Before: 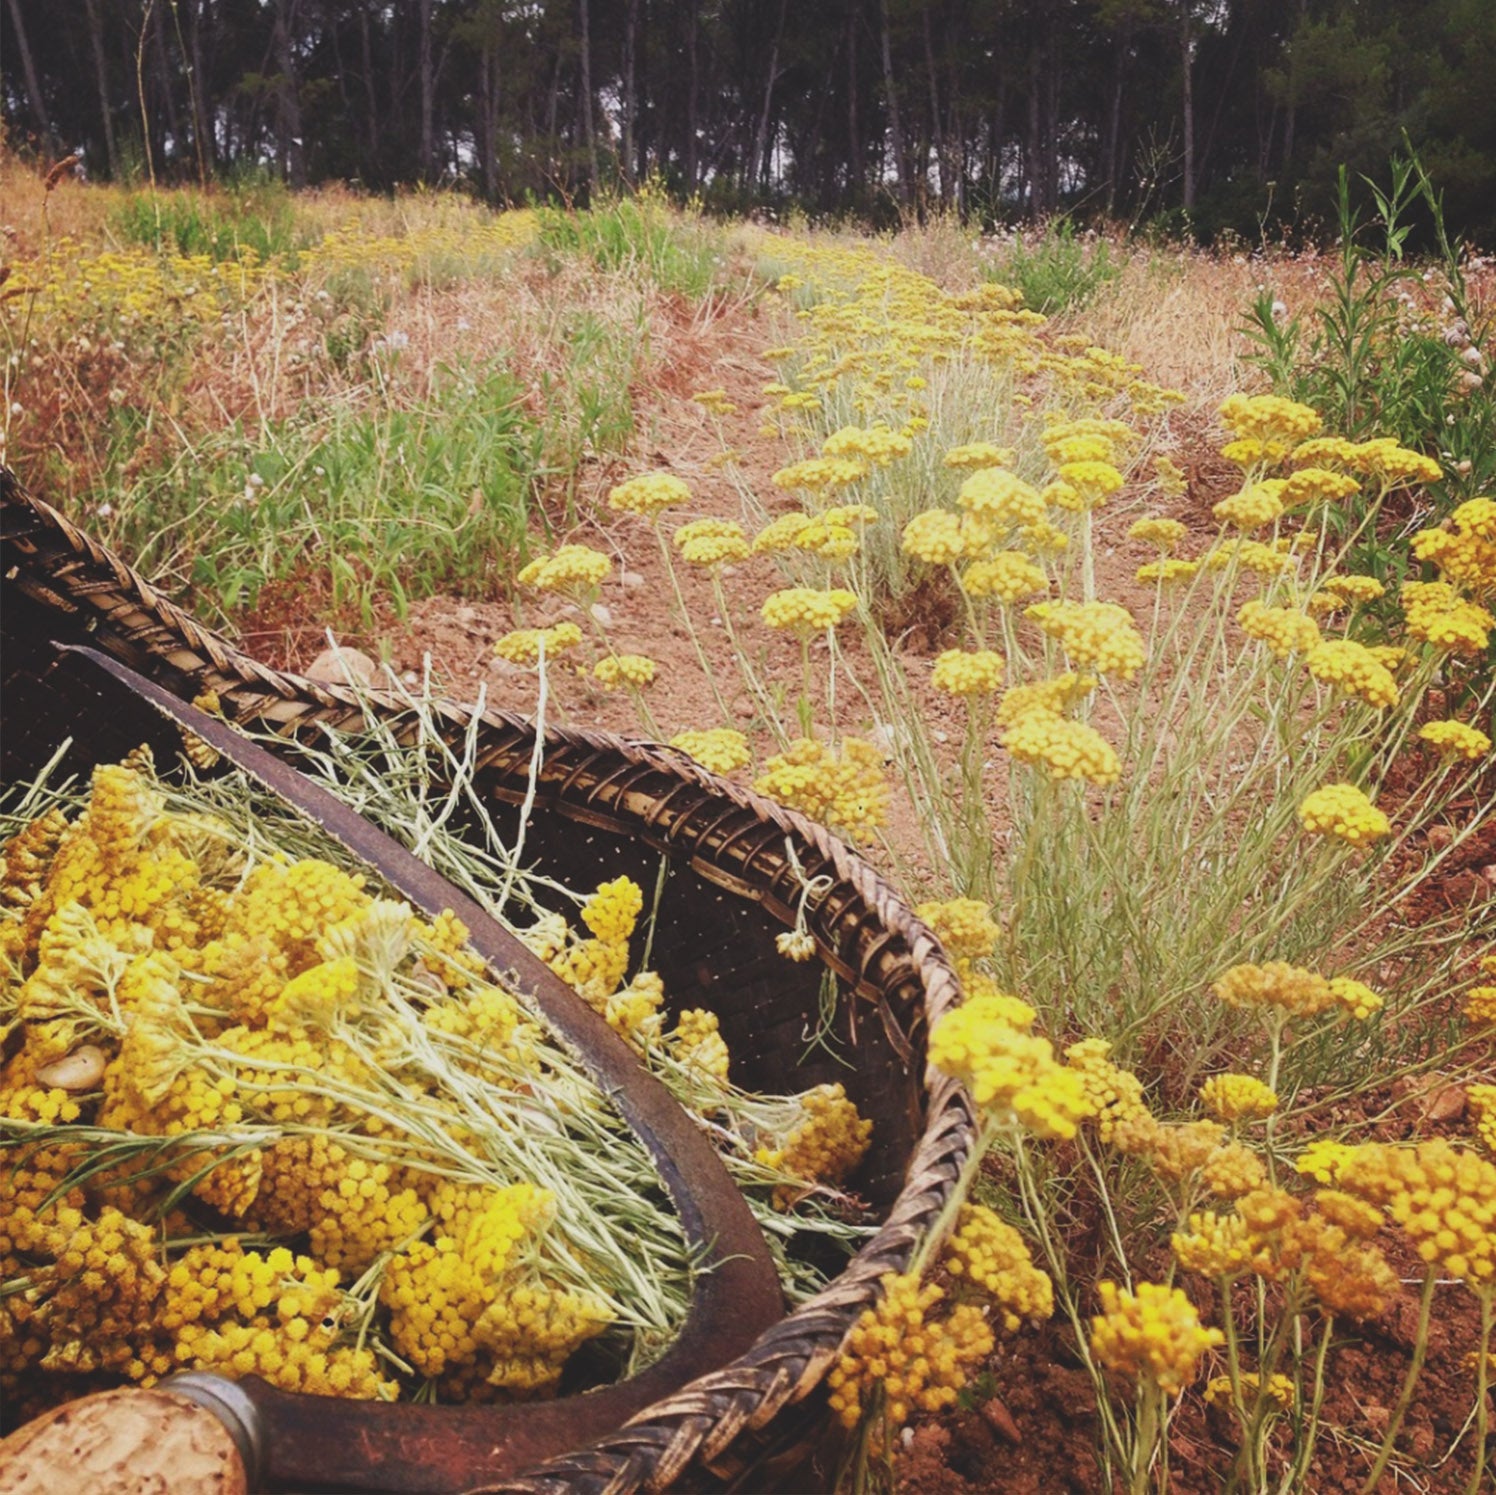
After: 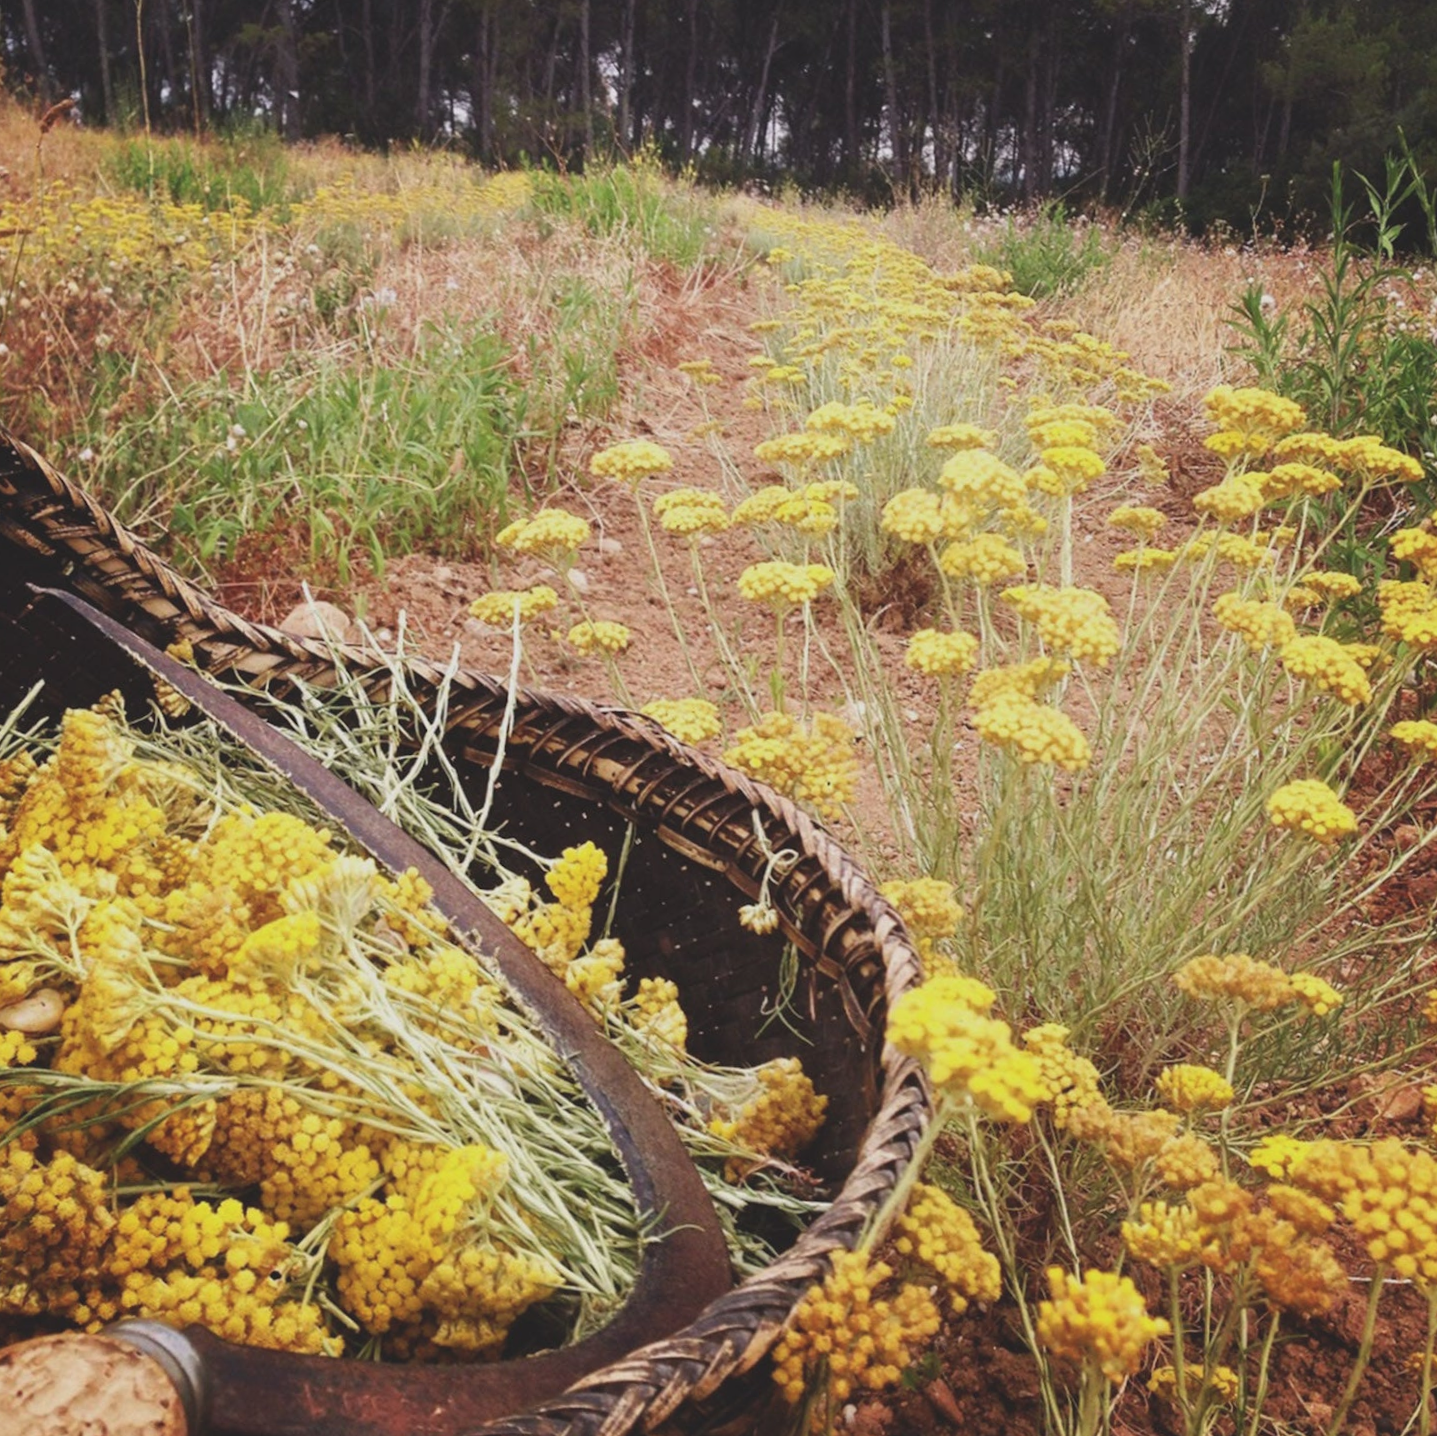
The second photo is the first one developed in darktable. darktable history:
contrast brightness saturation: contrast 0.01, saturation -0.05
crop and rotate: angle -2.38°
